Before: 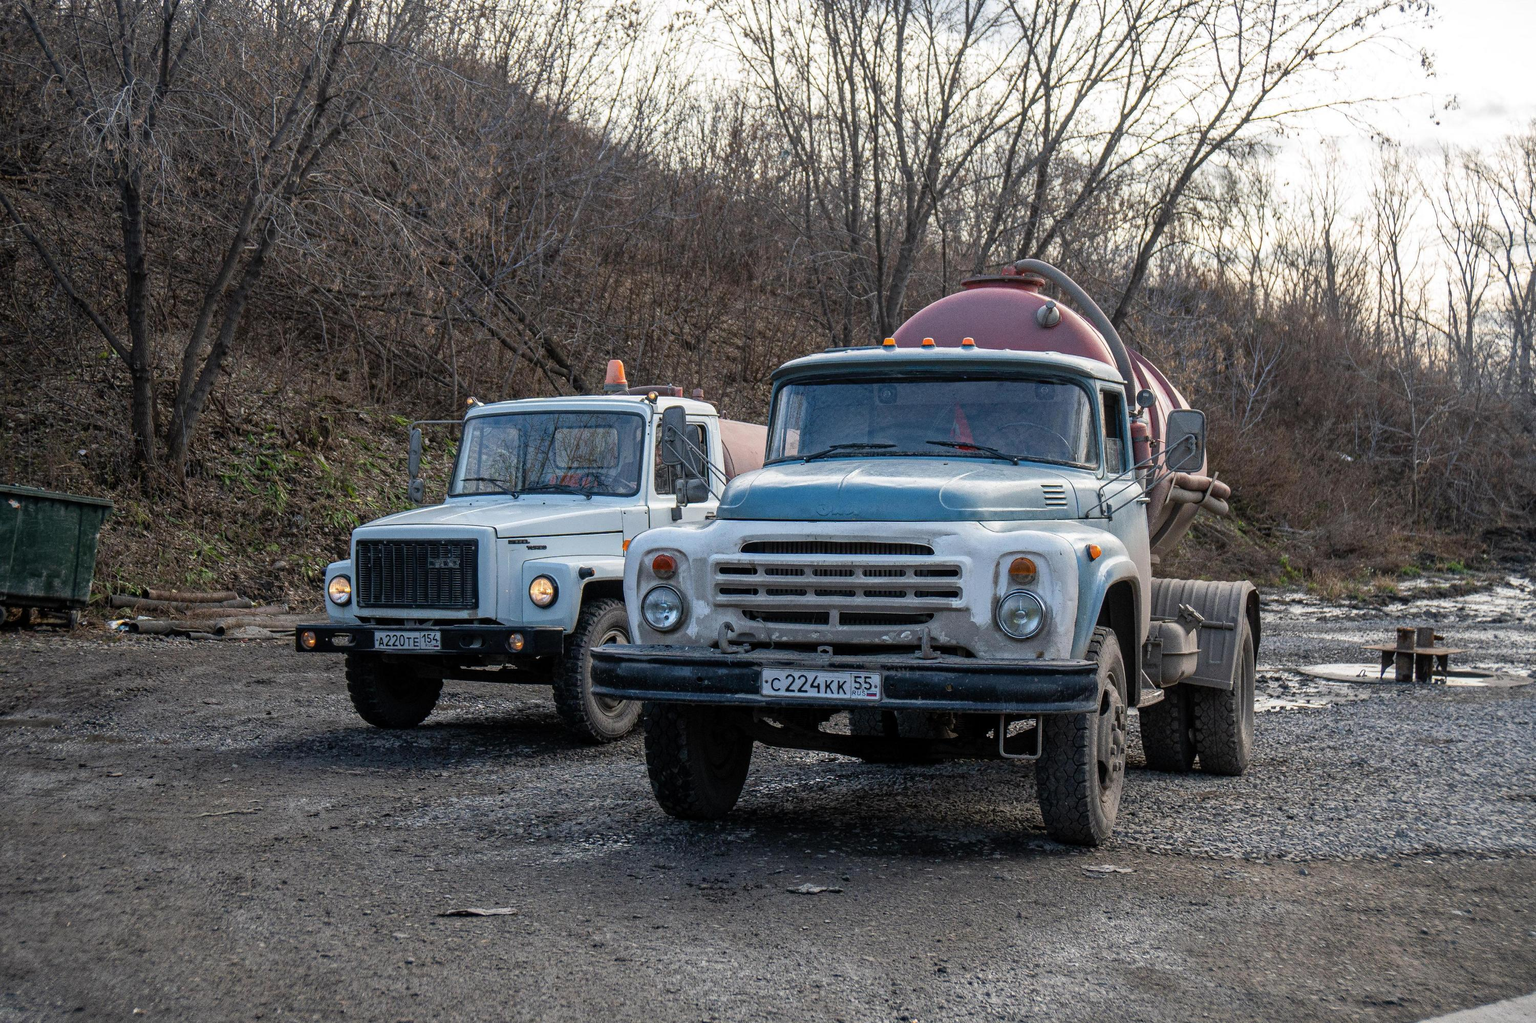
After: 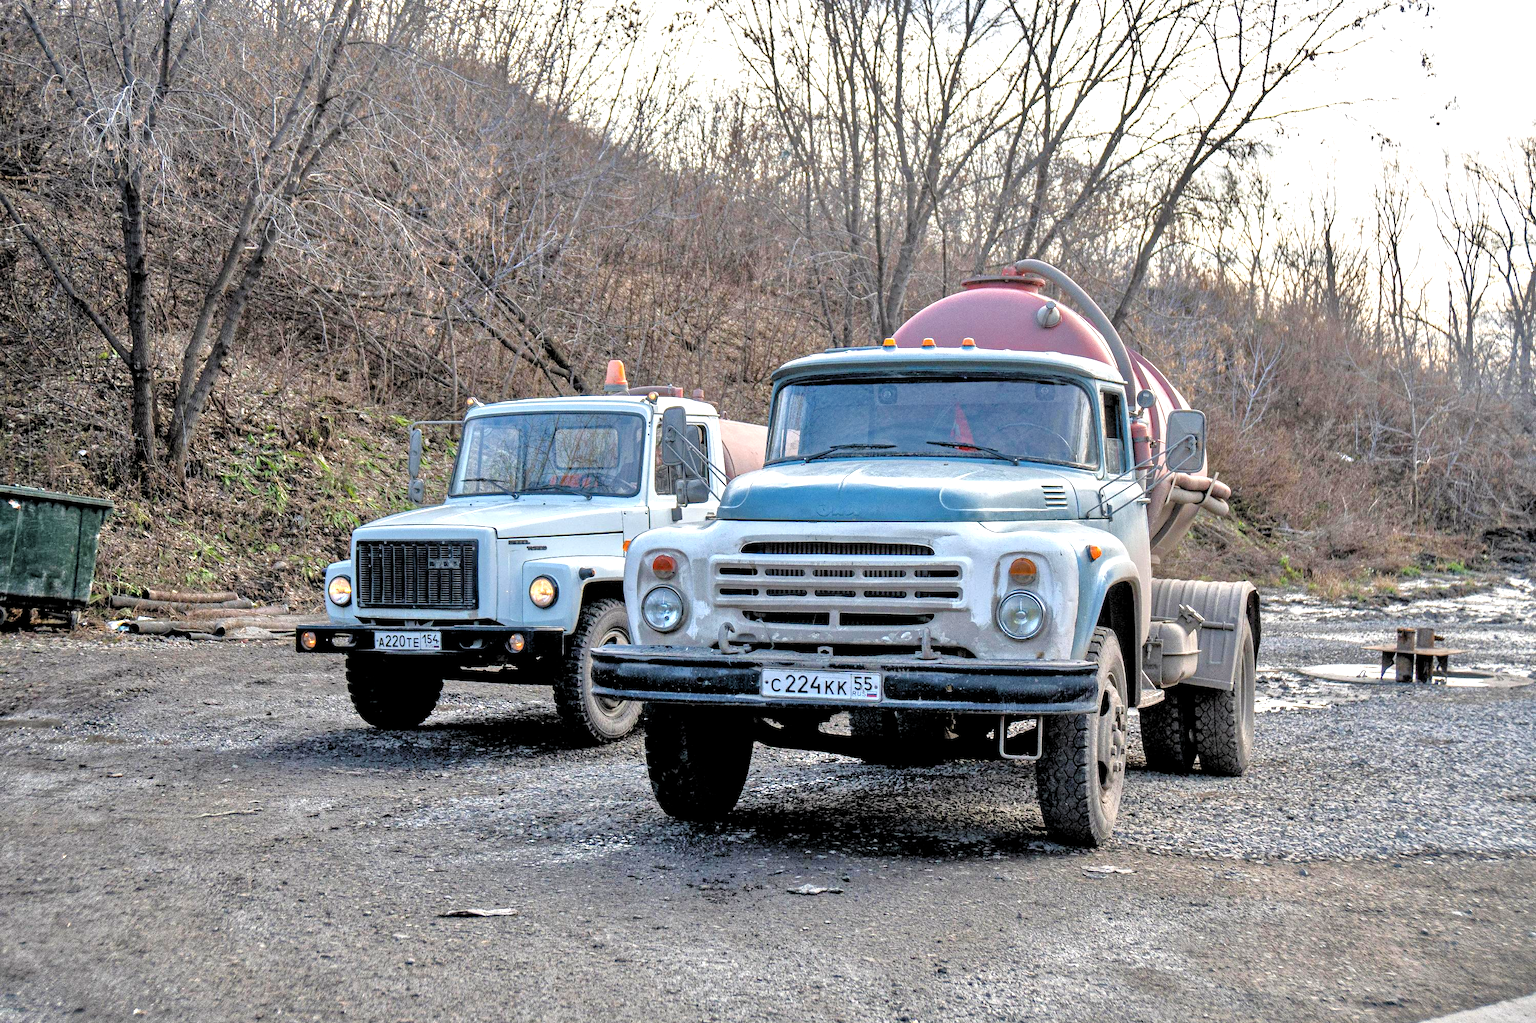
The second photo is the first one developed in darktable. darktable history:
exposure: black level correction 0, exposure 0.4 EV, compensate exposure bias true, compensate highlight preservation false
tone equalizer: -7 EV 0.15 EV, -6 EV 0.6 EV, -5 EV 1.15 EV, -4 EV 1.33 EV, -3 EV 1.15 EV, -2 EV 0.6 EV, -1 EV 0.15 EV, mask exposure compensation -0.5 EV
shadows and highlights: shadows 35, highlights -35, soften with gaussian
rgb levels: levels [[0.01, 0.419, 0.839], [0, 0.5, 1], [0, 0.5, 1]]
